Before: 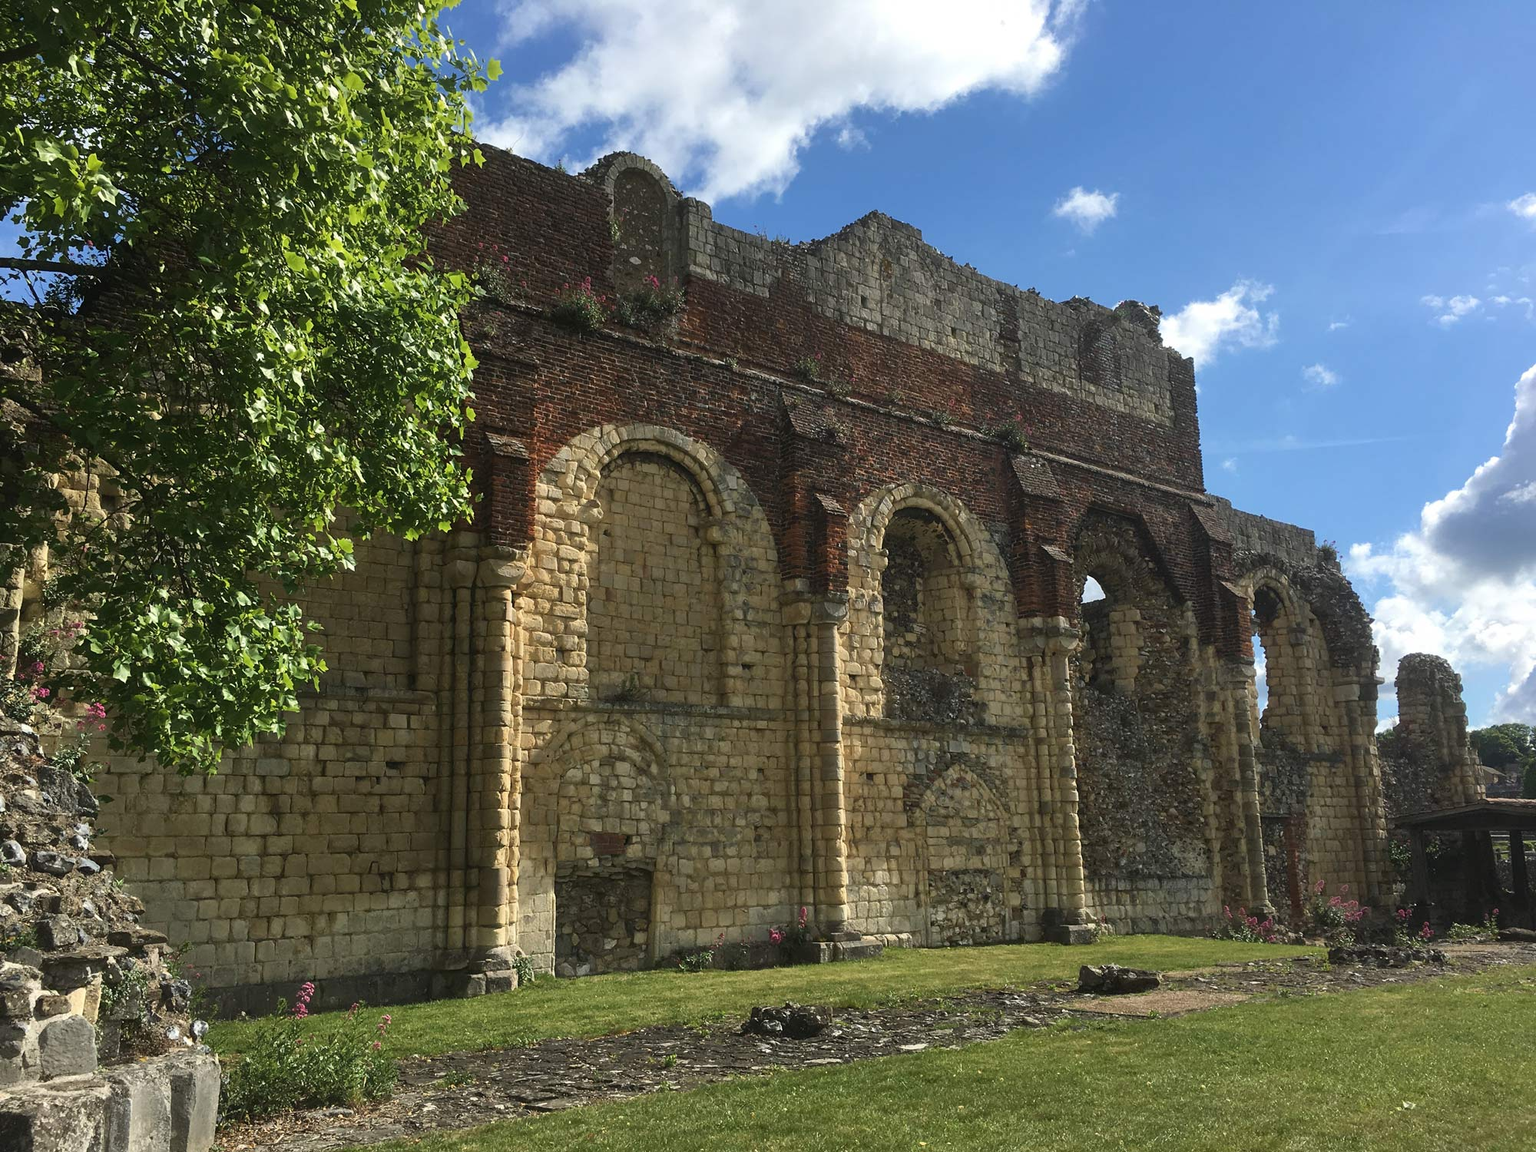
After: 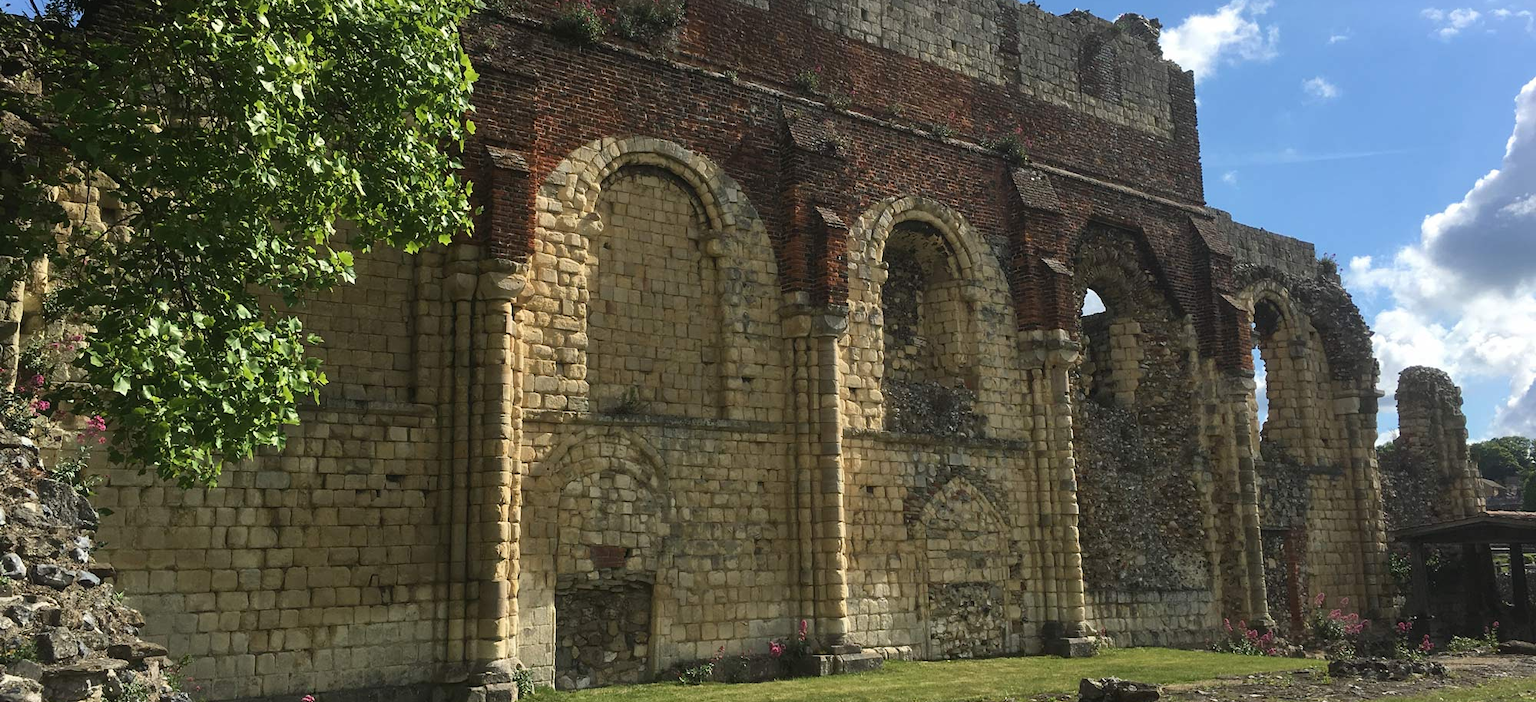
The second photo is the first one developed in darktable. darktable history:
crop and rotate: top 24.942%, bottom 14.01%
